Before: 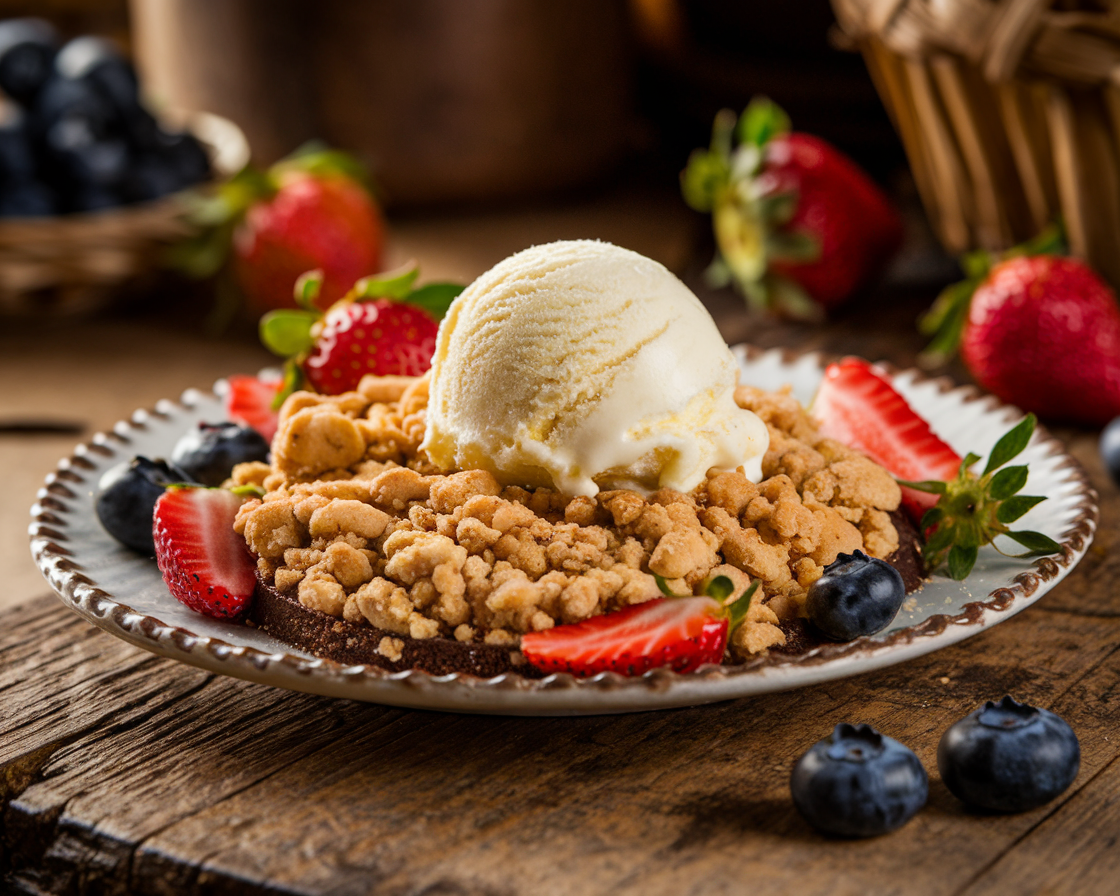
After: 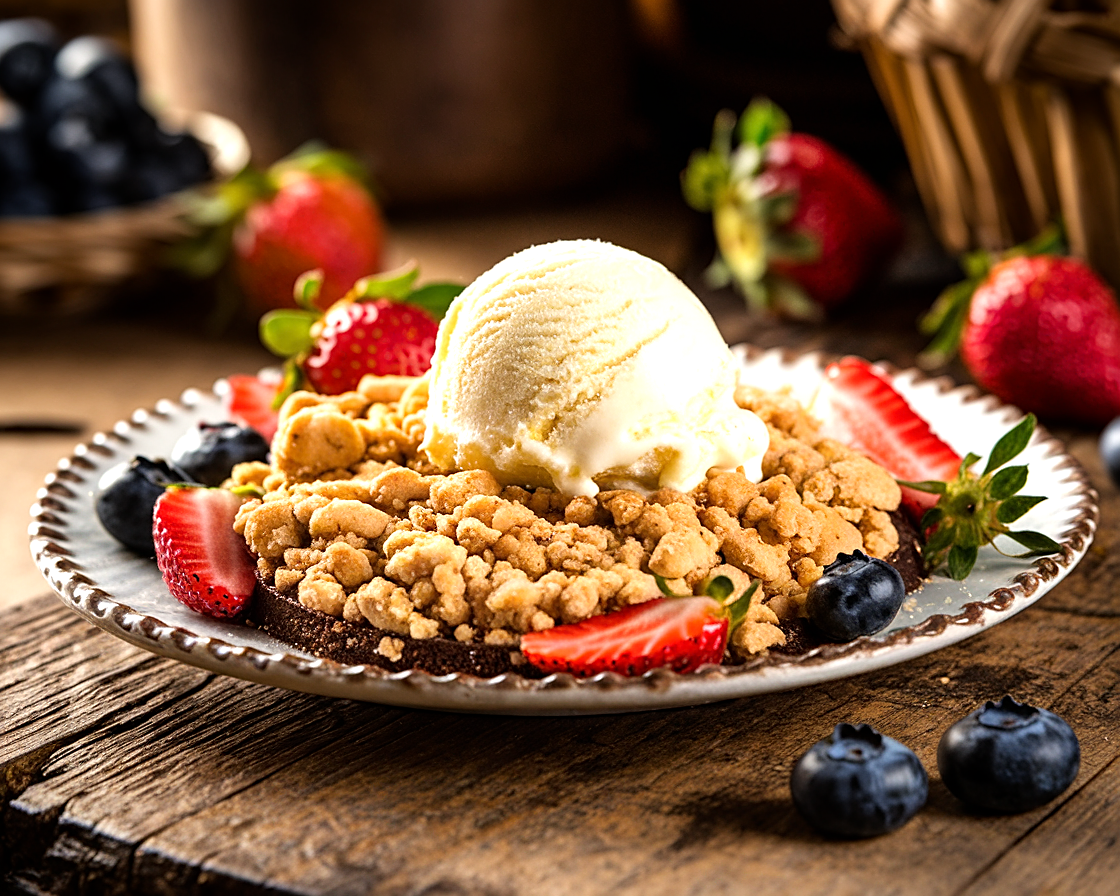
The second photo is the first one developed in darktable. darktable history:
tone equalizer: -8 EV -0.727 EV, -7 EV -0.668 EV, -6 EV -0.56 EV, -5 EV -0.387 EV, -3 EV 0.376 EV, -2 EV 0.6 EV, -1 EV 0.695 EV, +0 EV 0.763 EV
sharpen: on, module defaults
